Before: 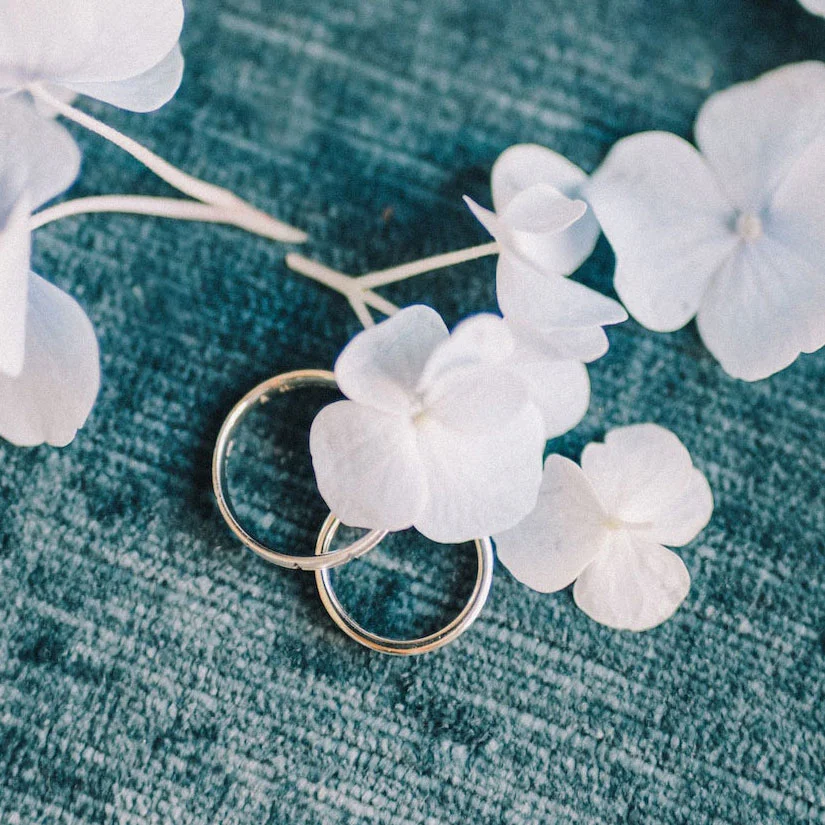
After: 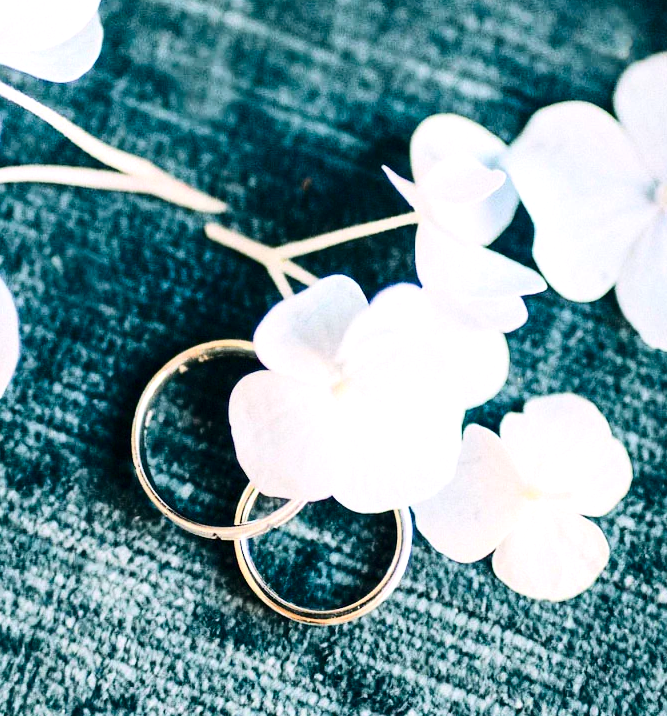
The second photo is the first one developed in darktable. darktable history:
crop: left 9.914%, top 3.638%, right 9.153%, bottom 9.532%
exposure: exposure 0.126 EV, compensate highlight preservation false
contrast brightness saturation: contrast 0.309, brightness -0.077, saturation 0.169
tone equalizer: -8 EV -0.395 EV, -7 EV -0.354 EV, -6 EV -0.346 EV, -5 EV -0.213 EV, -3 EV 0.214 EV, -2 EV 0.355 EV, -1 EV 0.368 EV, +0 EV 0.428 EV
